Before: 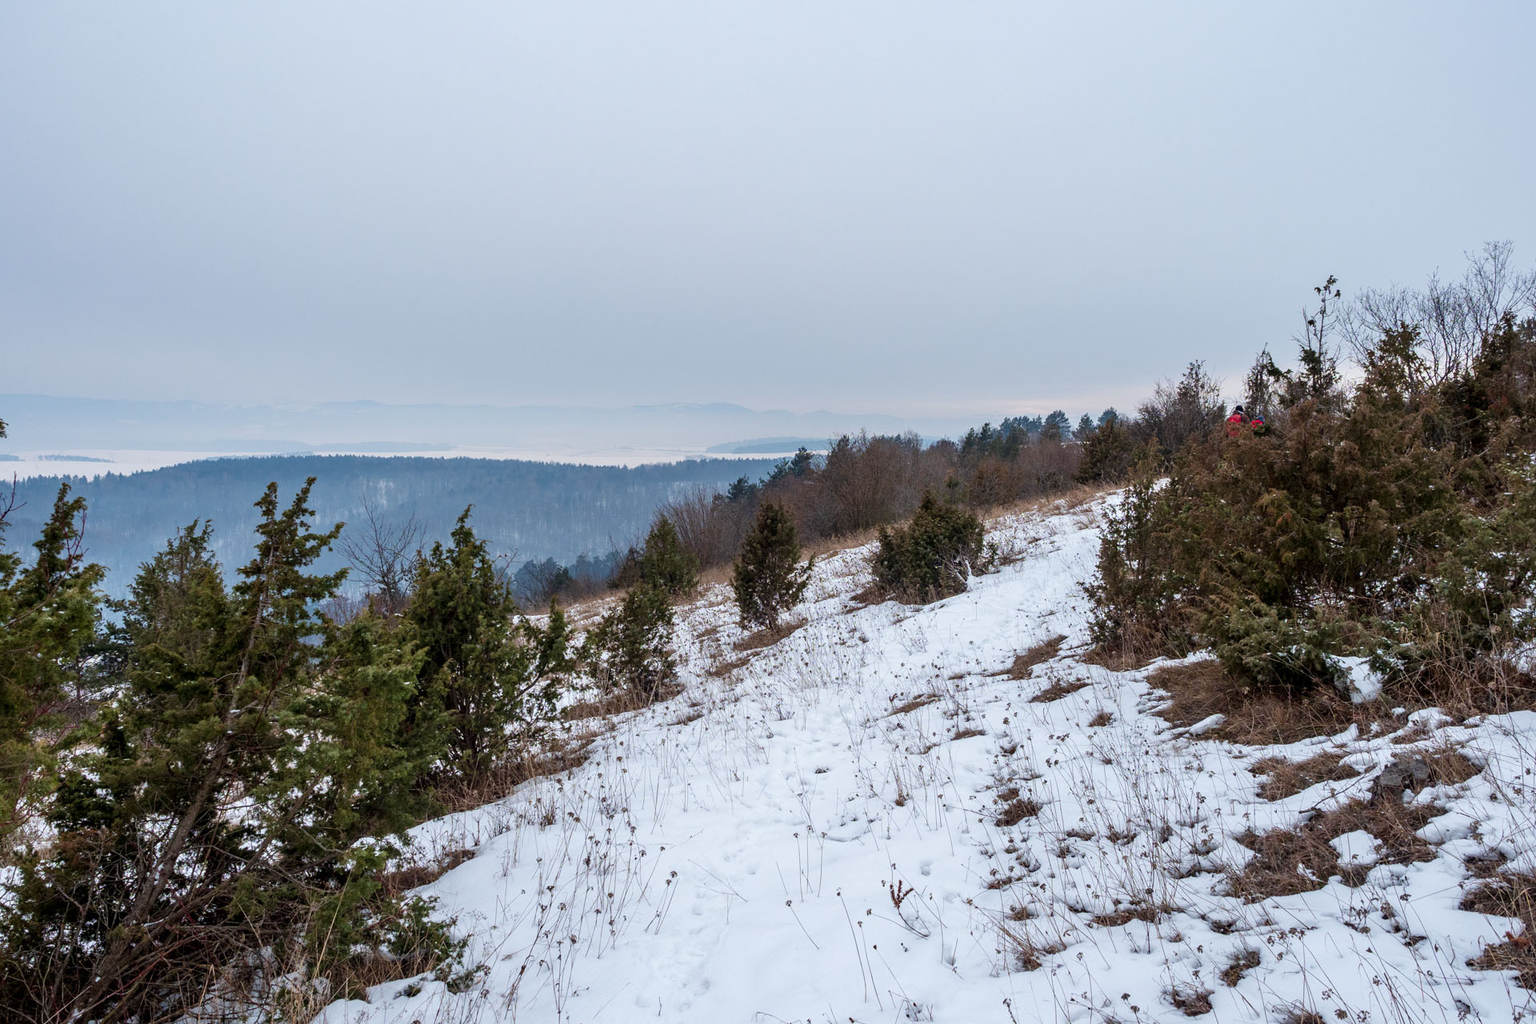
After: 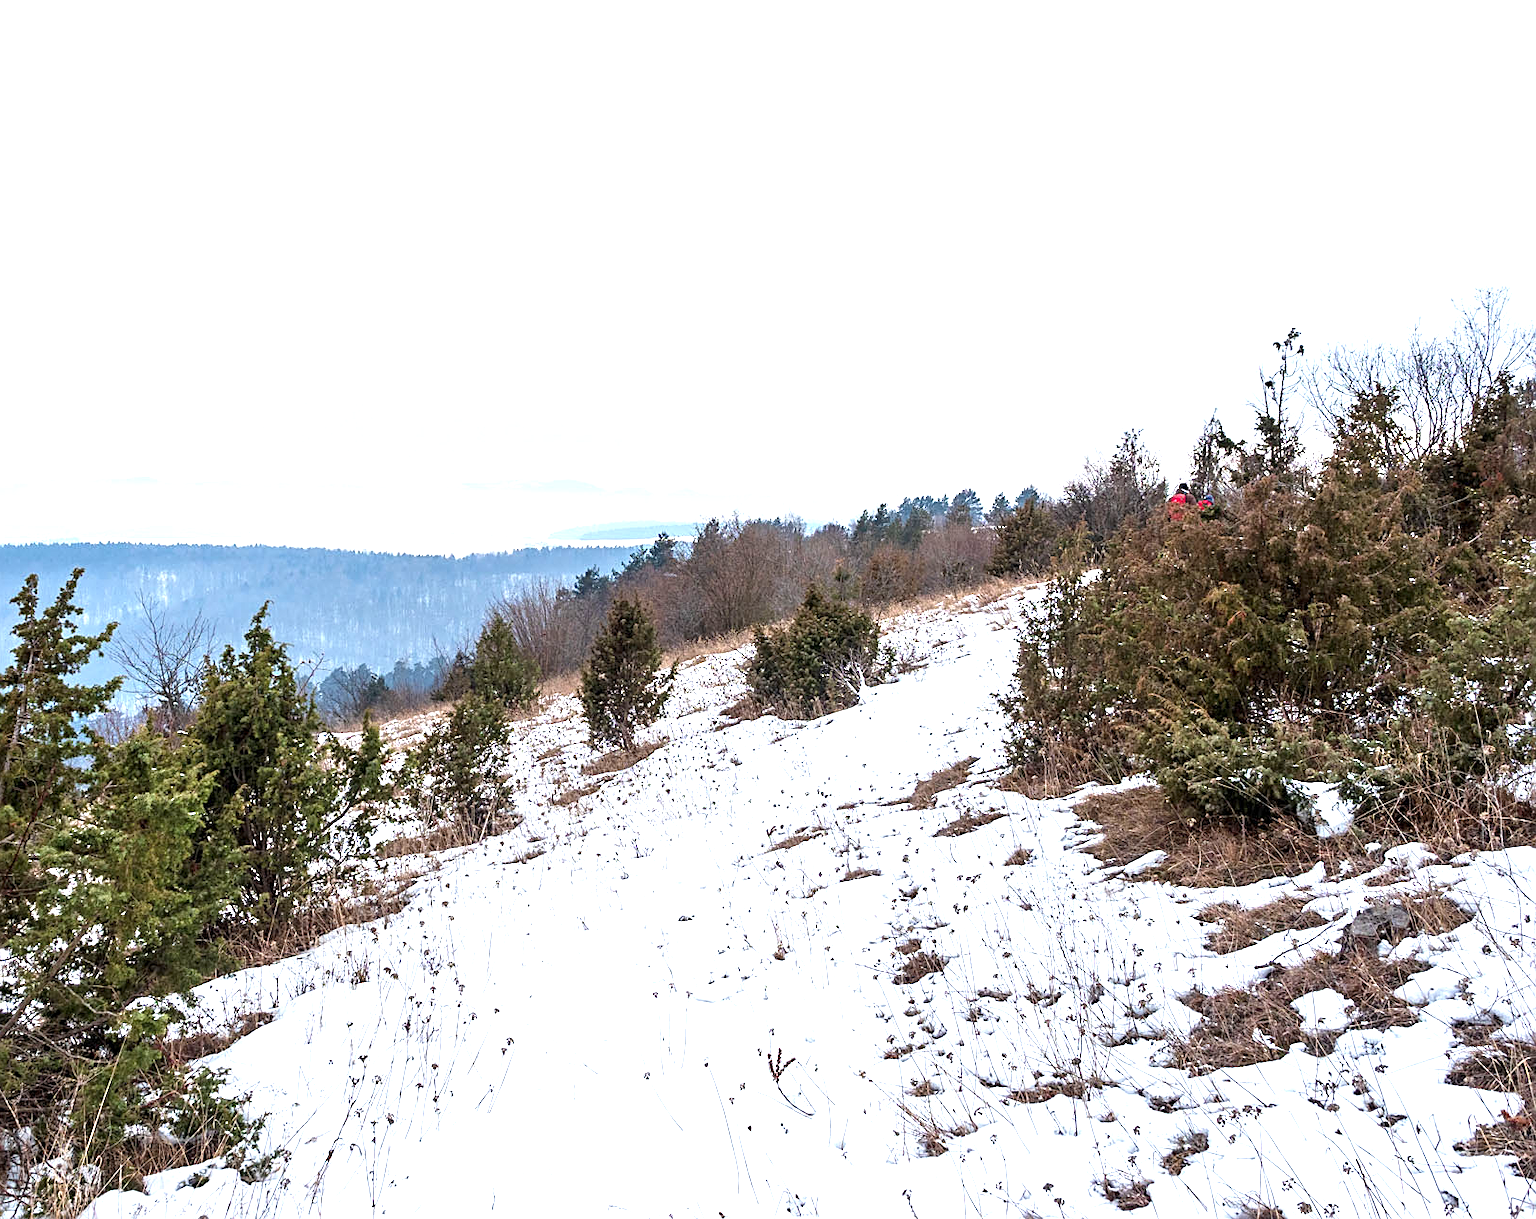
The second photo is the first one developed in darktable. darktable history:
sharpen: on, module defaults
crop: left 16.024%
exposure: black level correction 0, exposure 1.279 EV, compensate highlight preservation false
